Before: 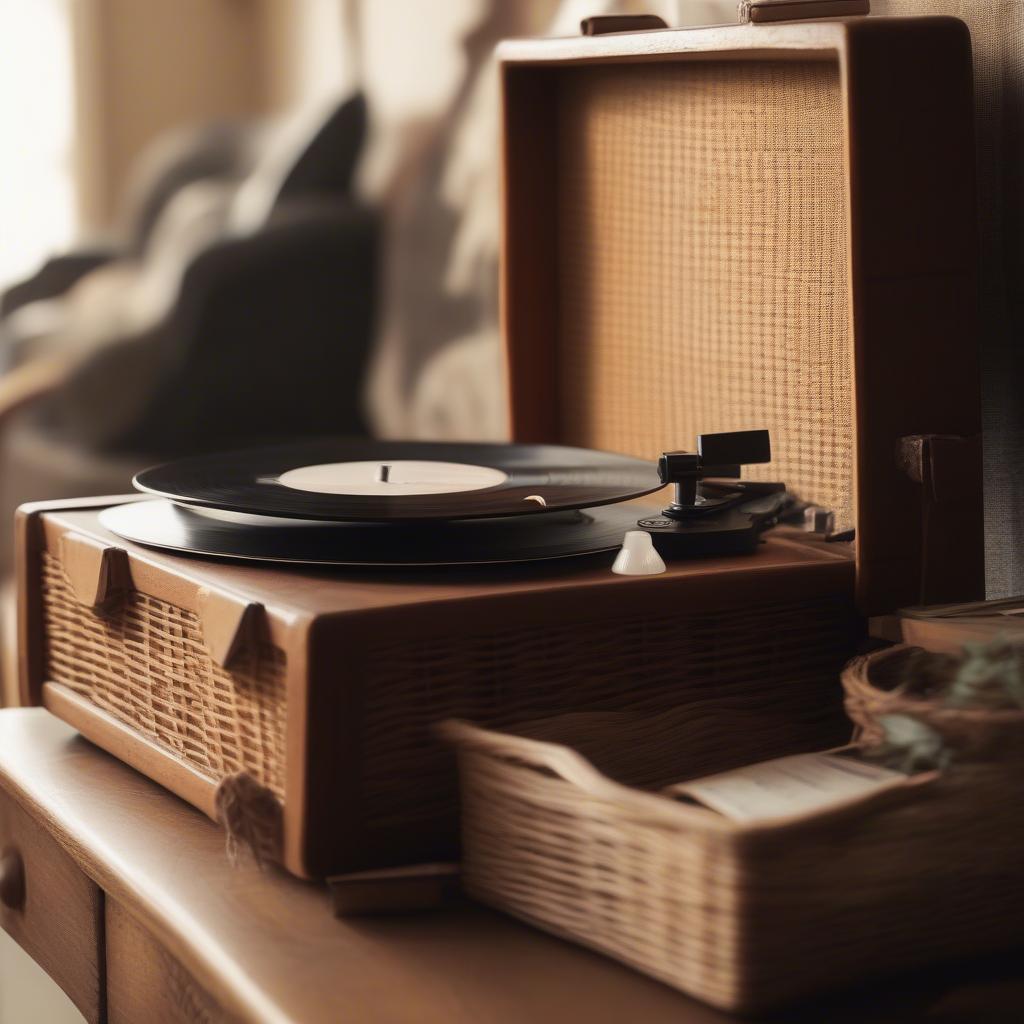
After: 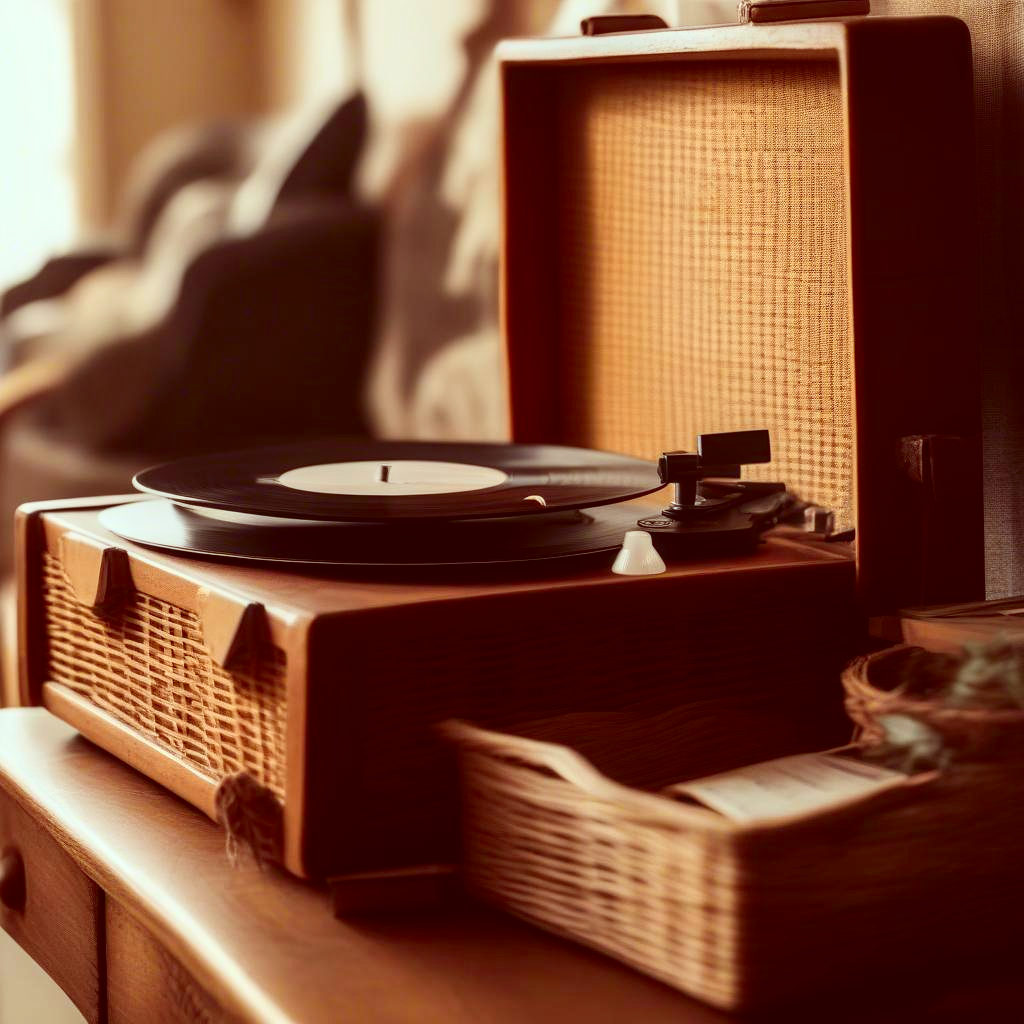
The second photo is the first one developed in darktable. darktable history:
contrast brightness saturation: contrast 0.18, saturation 0.3
color correction: highlights a* -7.23, highlights b* -0.161, shadows a* 20.08, shadows b* 11.73
local contrast: on, module defaults
color balance: on, module defaults
